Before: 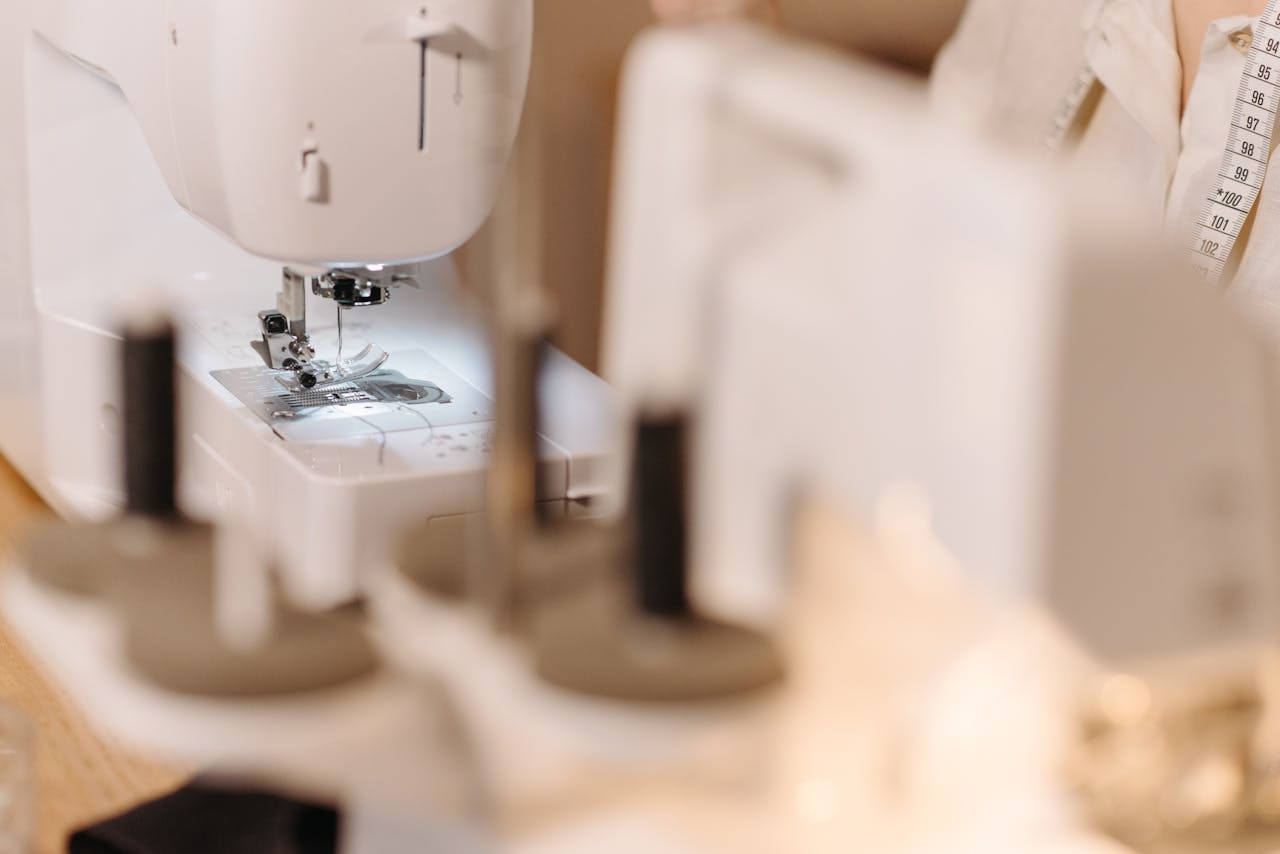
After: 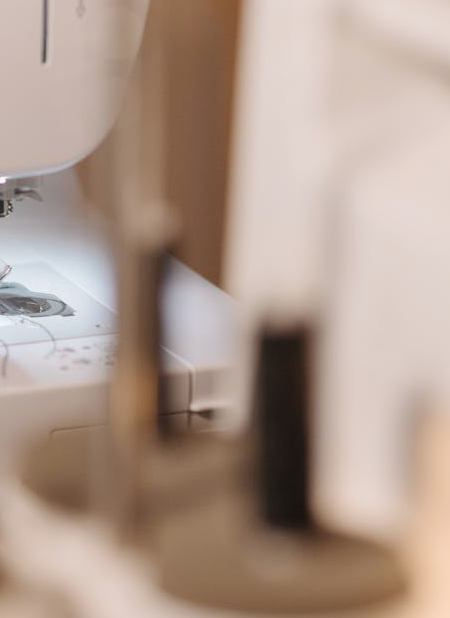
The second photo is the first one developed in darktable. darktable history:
crop and rotate: left 29.476%, top 10.214%, right 35.32%, bottom 17.333%
haze removal: strength -0.09, distance 0.358, compatibility mode true, adaptive false
